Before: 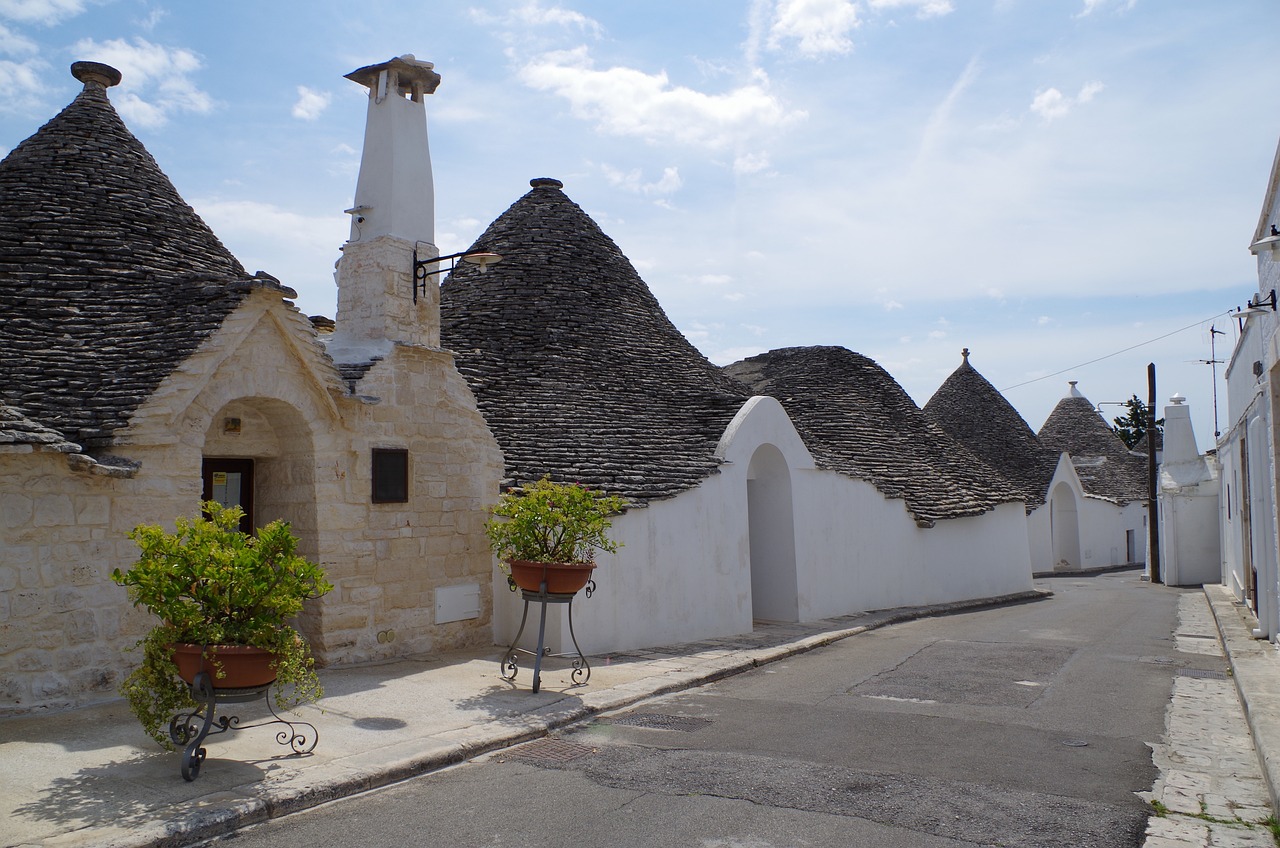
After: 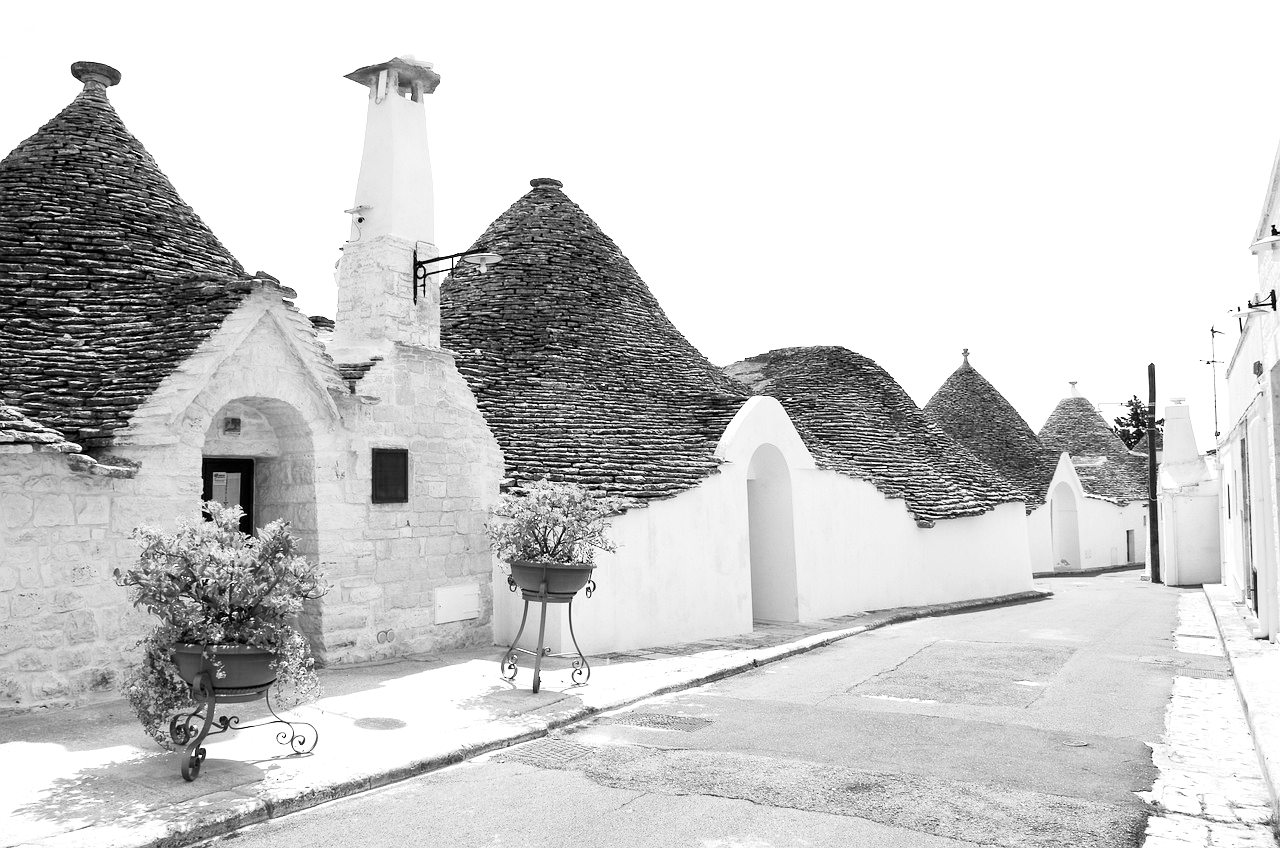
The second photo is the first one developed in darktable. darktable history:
tone curve: curves: ch0 [(0, 0) (0.082, 0.02) (0.129, 0.078) (0.275, 0.301) (0.67, 0.809) (1, 1)], color space Lab, linked channels, preserve colors none
monochrome: on, module defaults
exposure: black level correction 0, exposure 1.45 EV, compensate exposure bias true, compensate highlight preservation false
local contrast: mode bilateral grid, contrast 20, coarseness 50, detail 120%, midtone range 0.2
